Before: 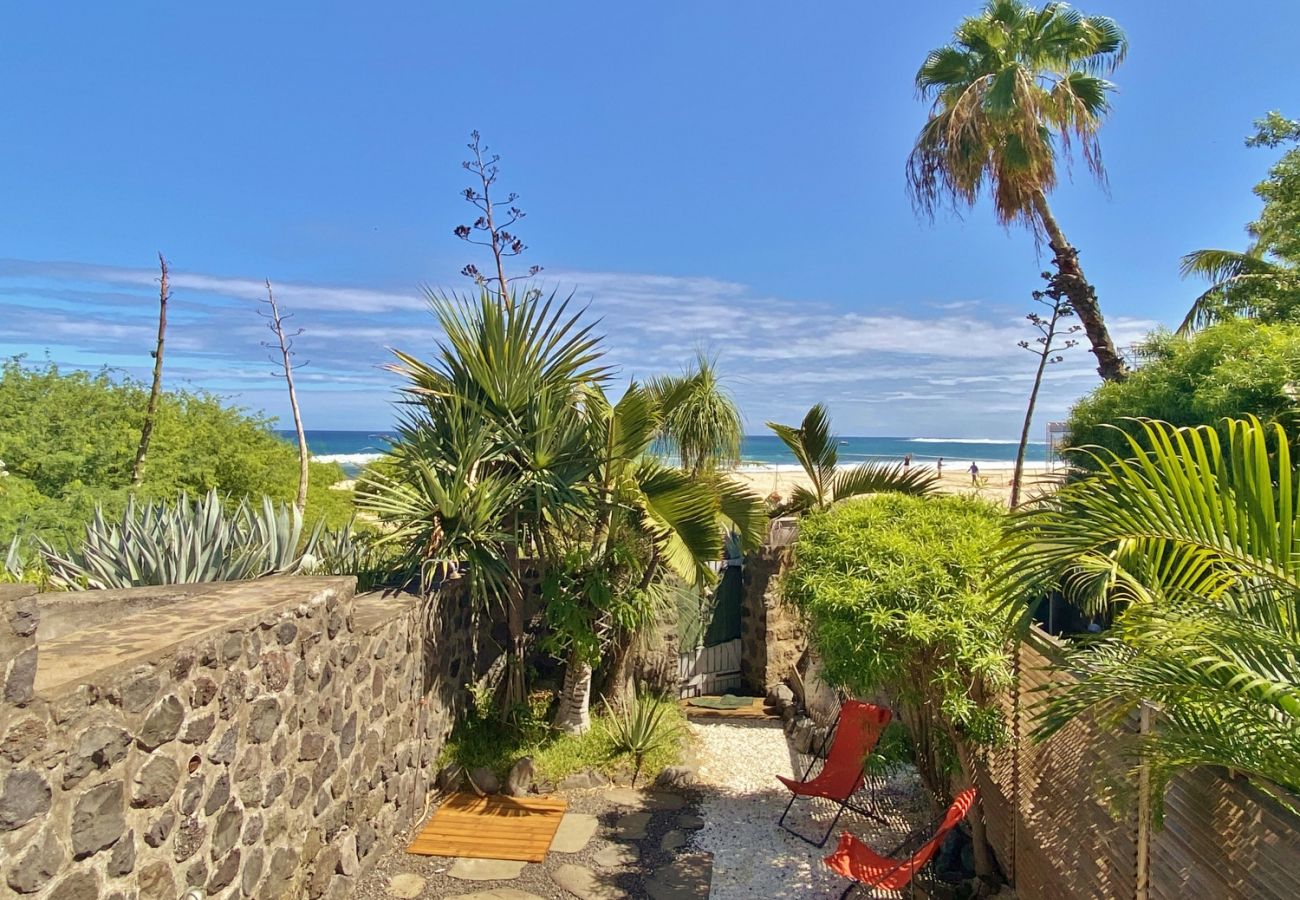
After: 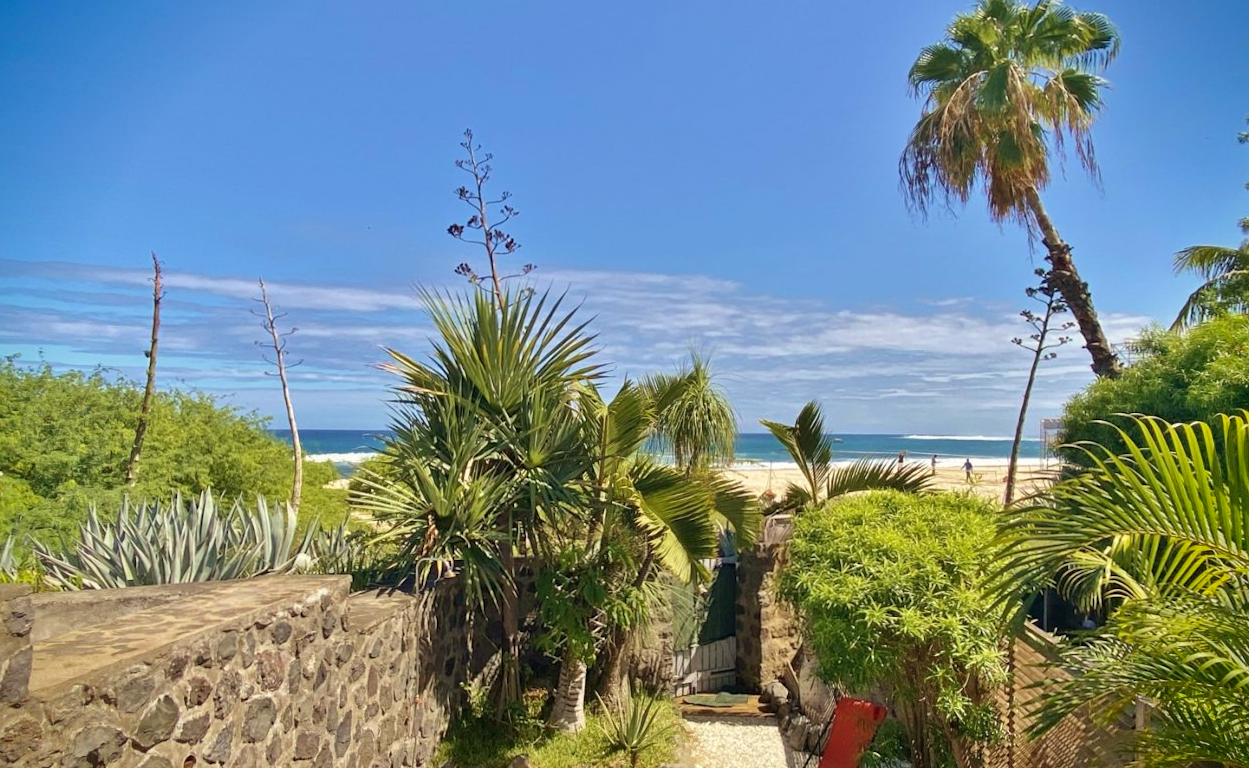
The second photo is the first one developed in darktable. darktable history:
vignetting: fall-off start 88.53%, fall-off radius 44.2%, saturation 0.376, width/height ratio 1.161
white balance: red 1.009, blue 0.985
crop and rotate: angle 0.2°, left 0.275%, right 3.127%, bottom 14.18%
